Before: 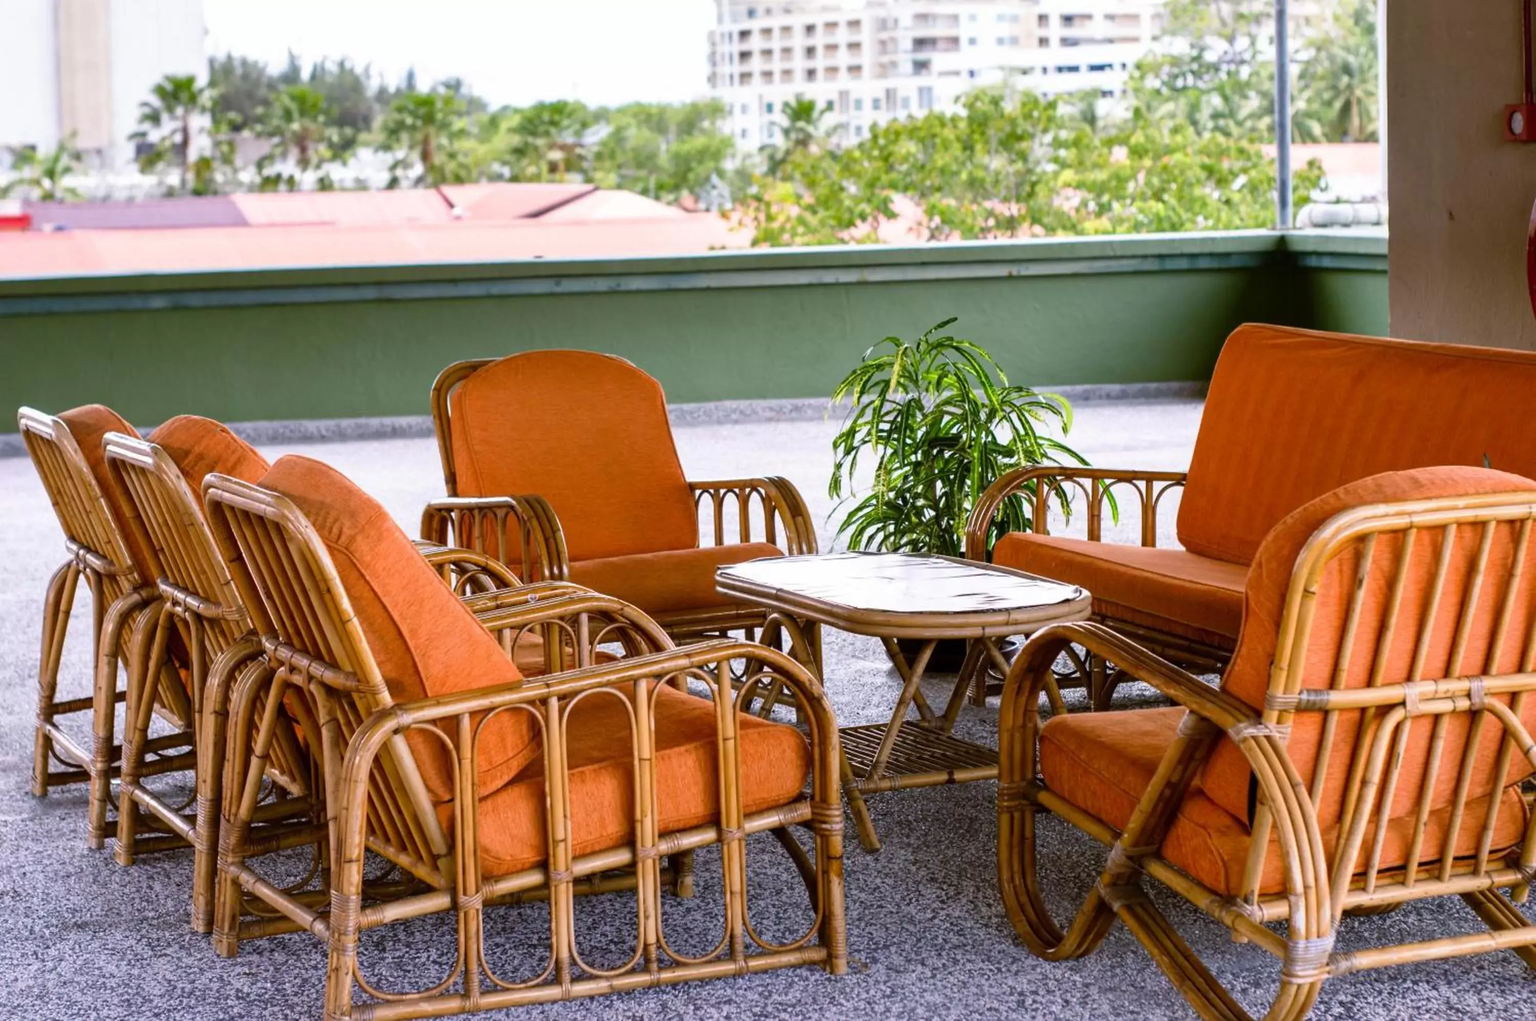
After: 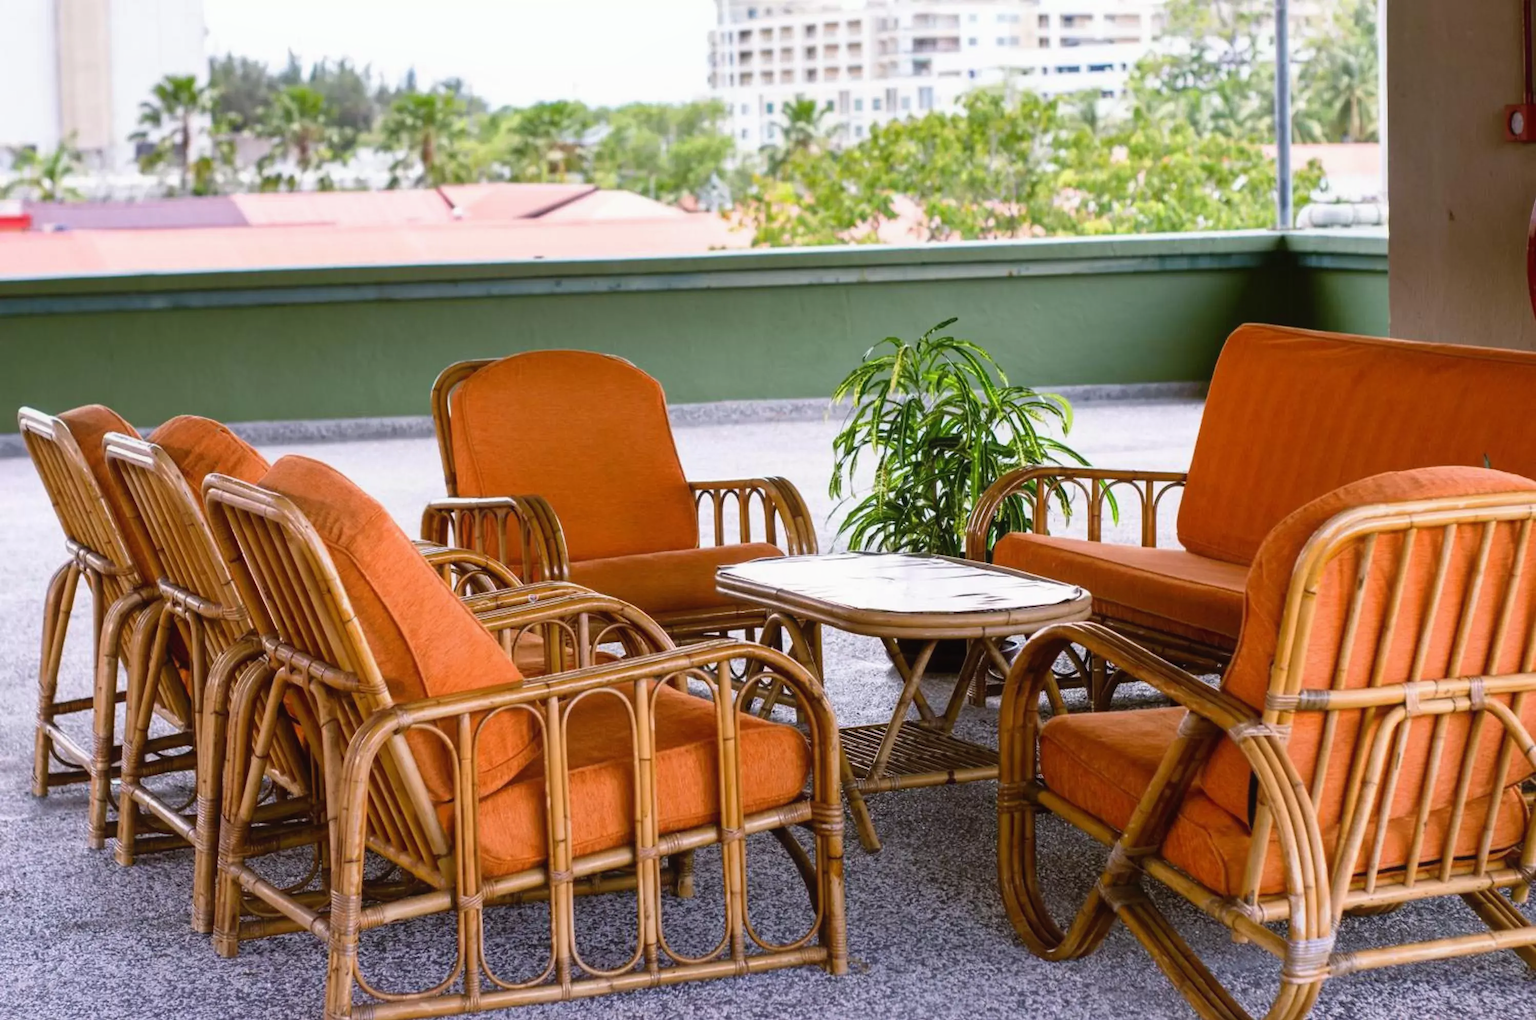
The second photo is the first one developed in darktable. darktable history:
tone equalizer: on, module defaults
contrast equalizer: y [[0.6 ×6], [0.55 ×6], [0 ×6], [0 ×6], [0 ×6]], mix -0.182
